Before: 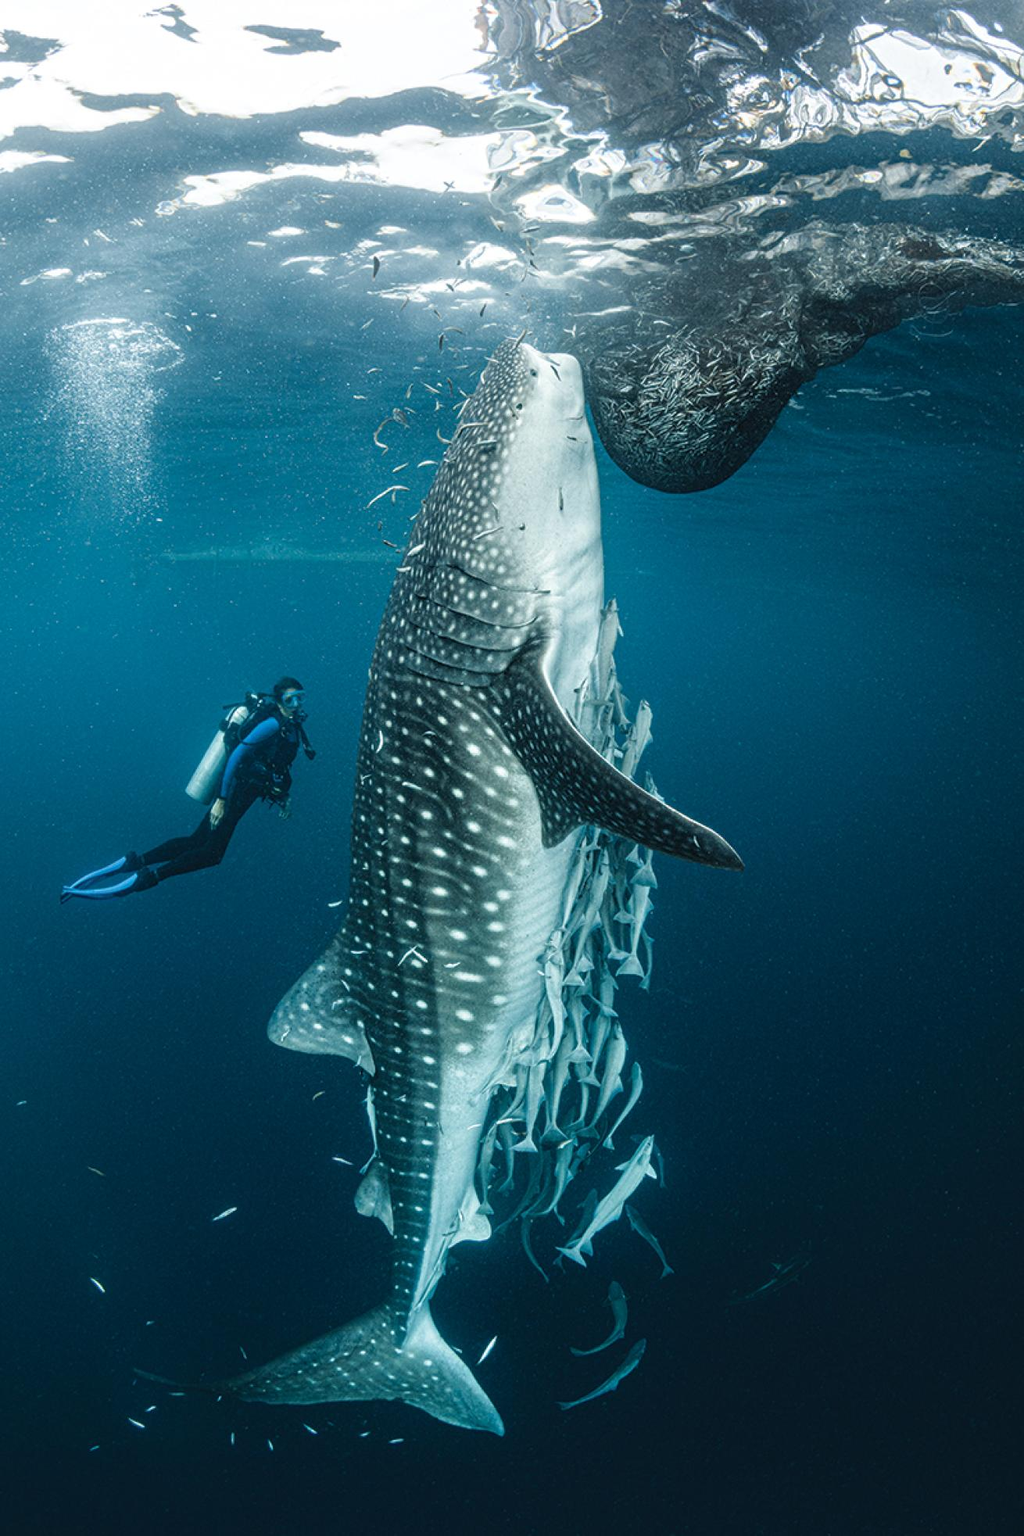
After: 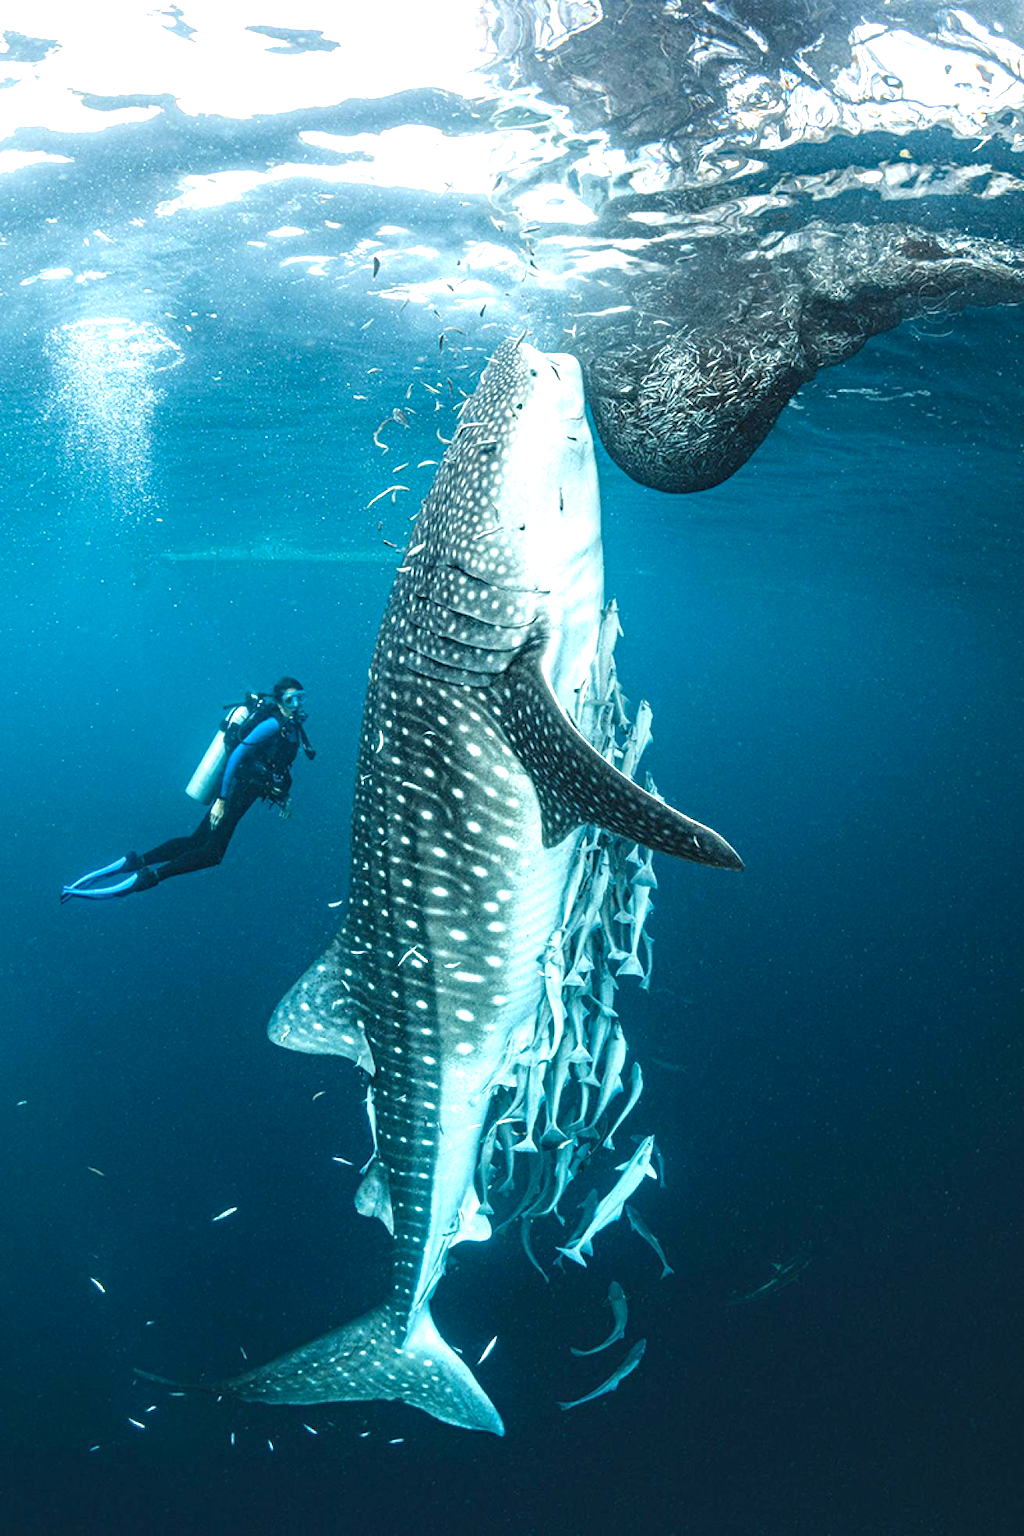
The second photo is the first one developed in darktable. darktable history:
exposure: black level correction 0, exposure 1.027 EV, compensate highlight preservation false
haze removal: compatibility mode true, adaptive false
